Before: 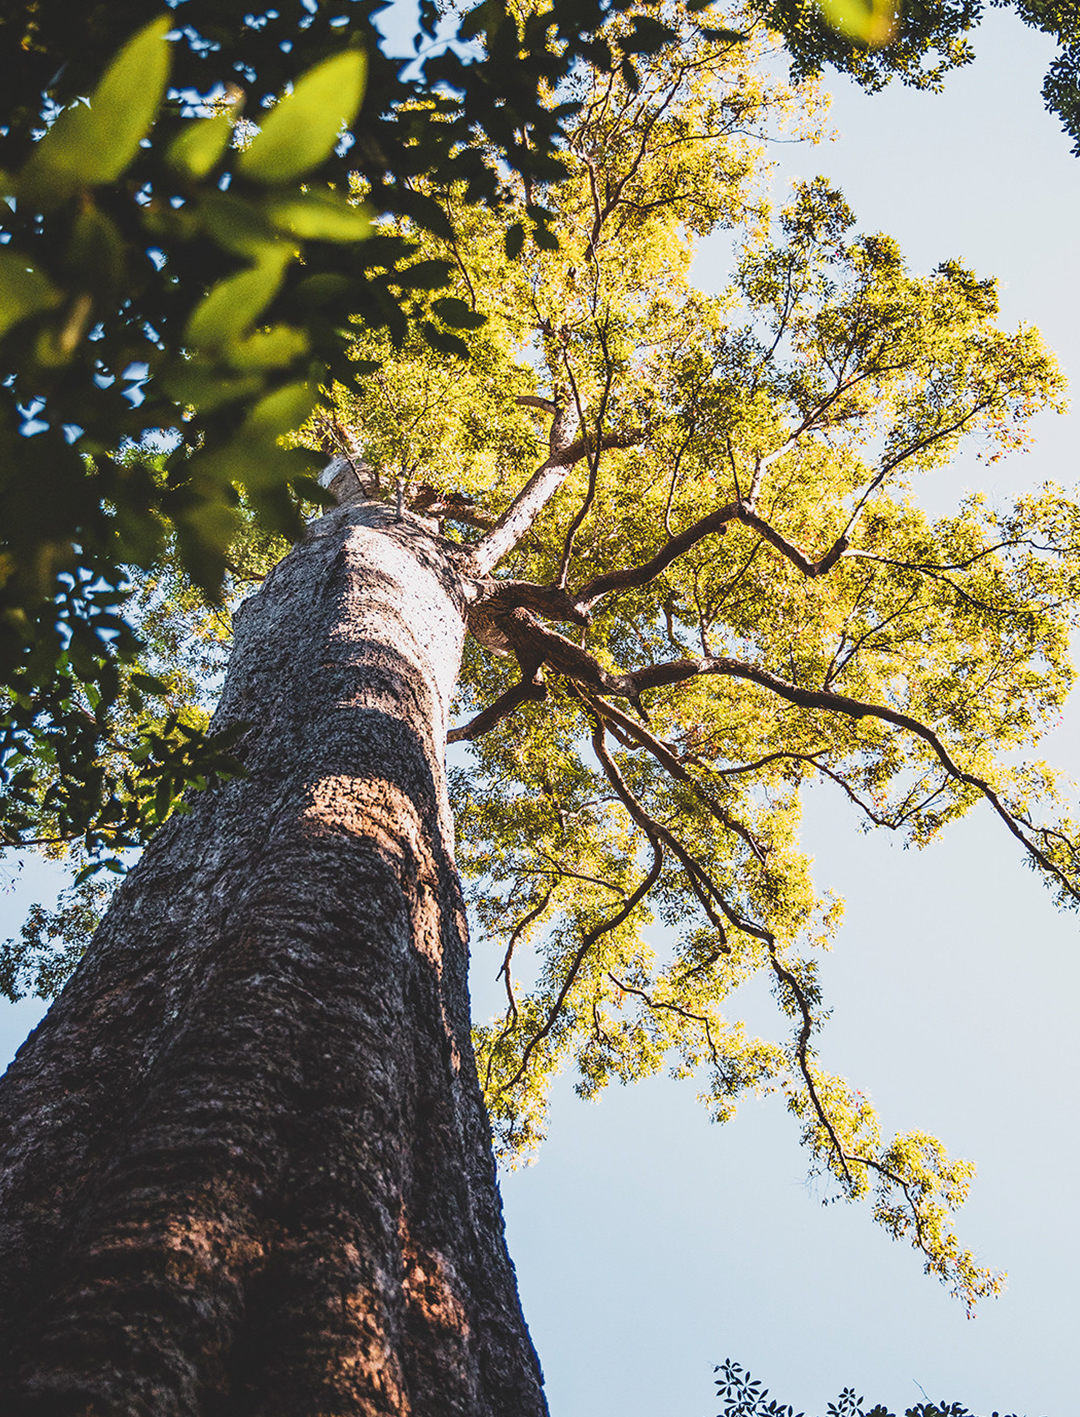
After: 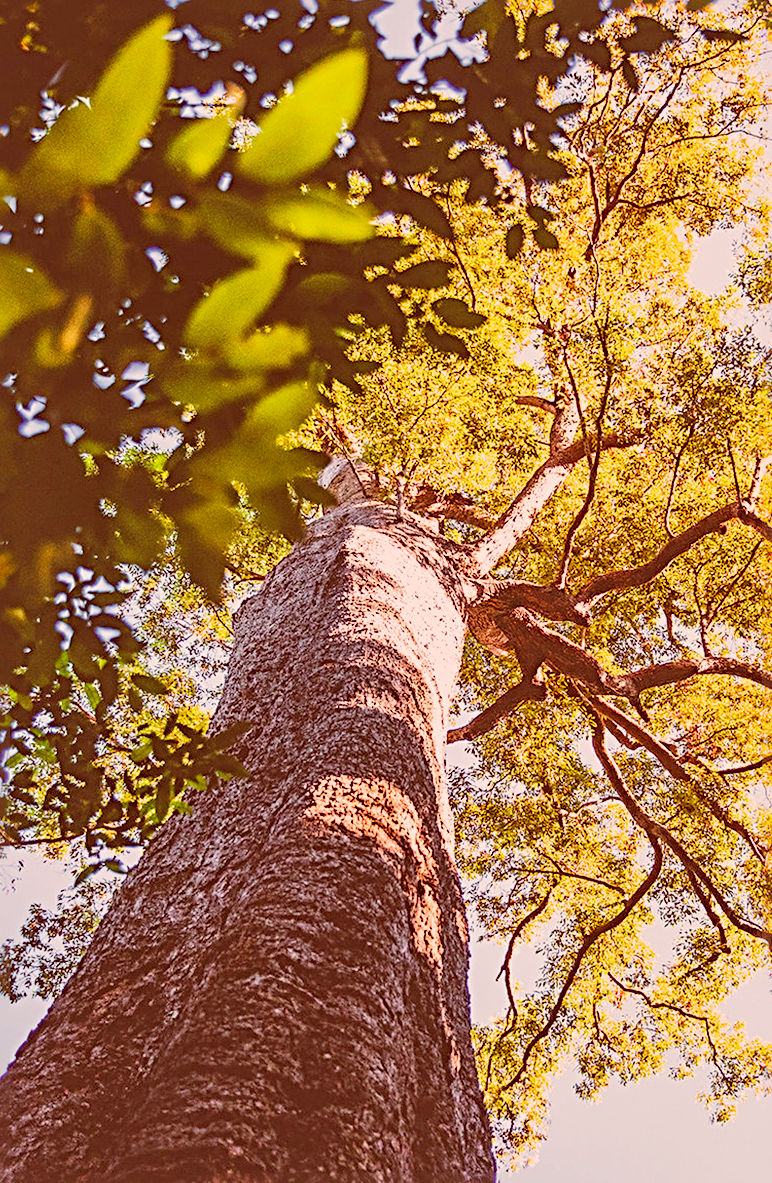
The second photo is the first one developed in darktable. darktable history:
shadows and highlights: on, module defaults
crop: right 28.43%, bottom 16.461%
exposure: black level correction 0, exposure 1.2 EV, compensate highlight preservation false
sharpen: radius 3.987
color correction: highlights a* 9.01, highlights b* 8.67, shadows a* 39.42, shadows b* 39.42, saturation 0.781
contrast brightness saturation: saturation 0.516
levels: mode automatic, levels [0, 0.435, 0.917]
filmic rgb: black relative exposure -7.65 EV, white relative exposure 4.56 EV, hardness 3.61, enable highlight reconstruction true
